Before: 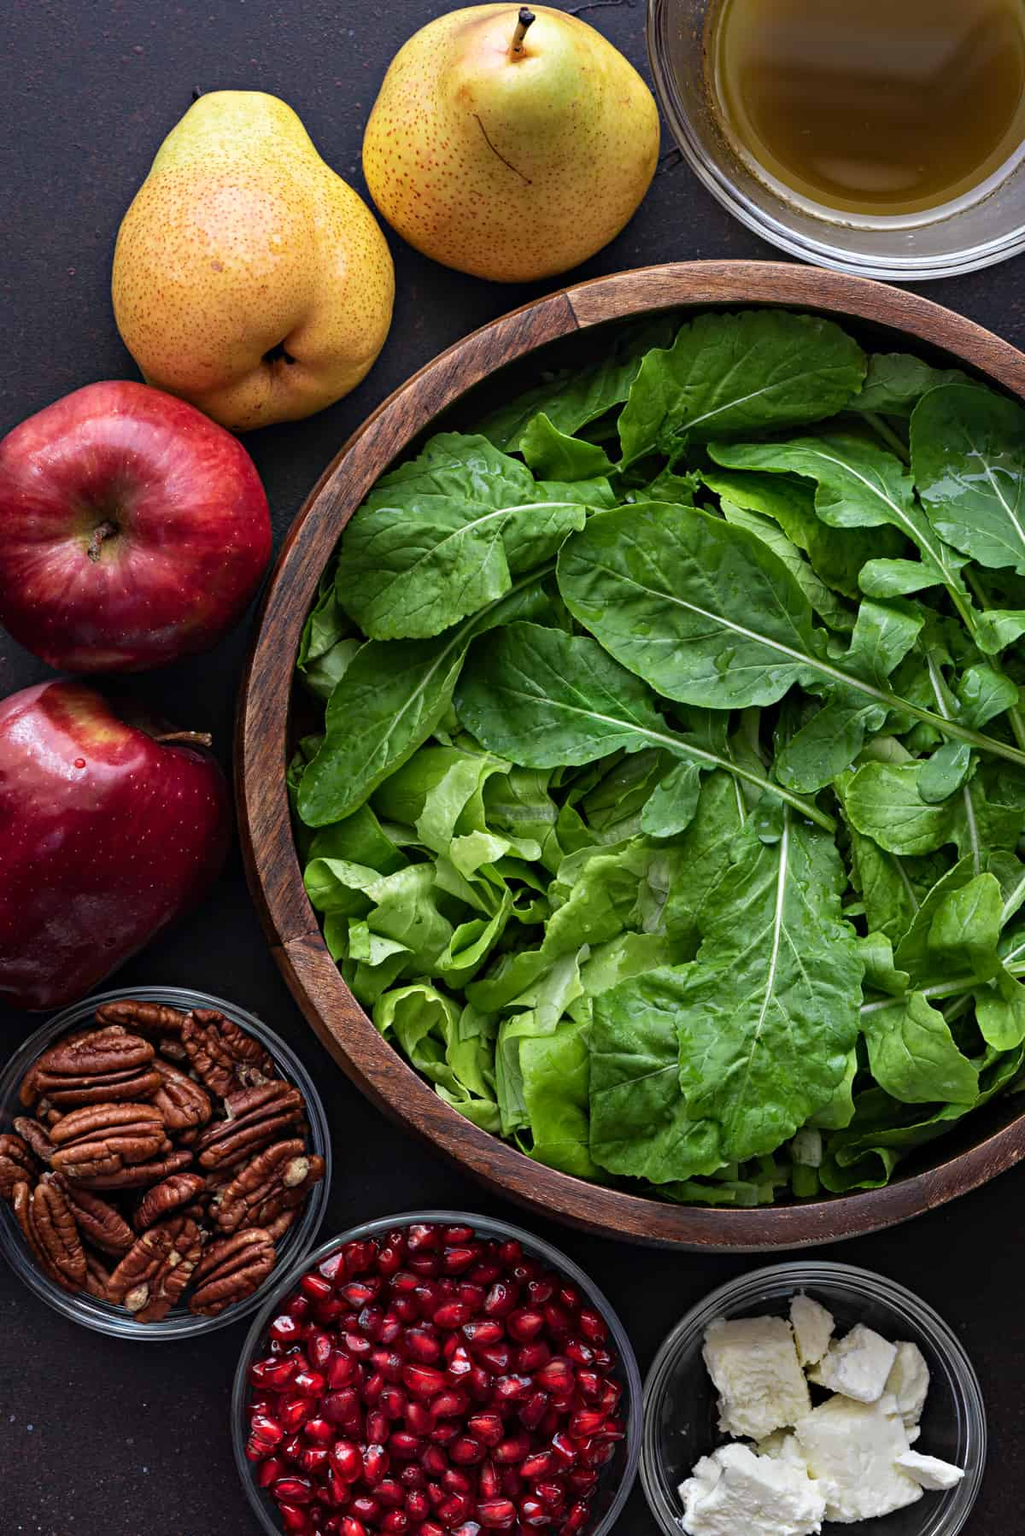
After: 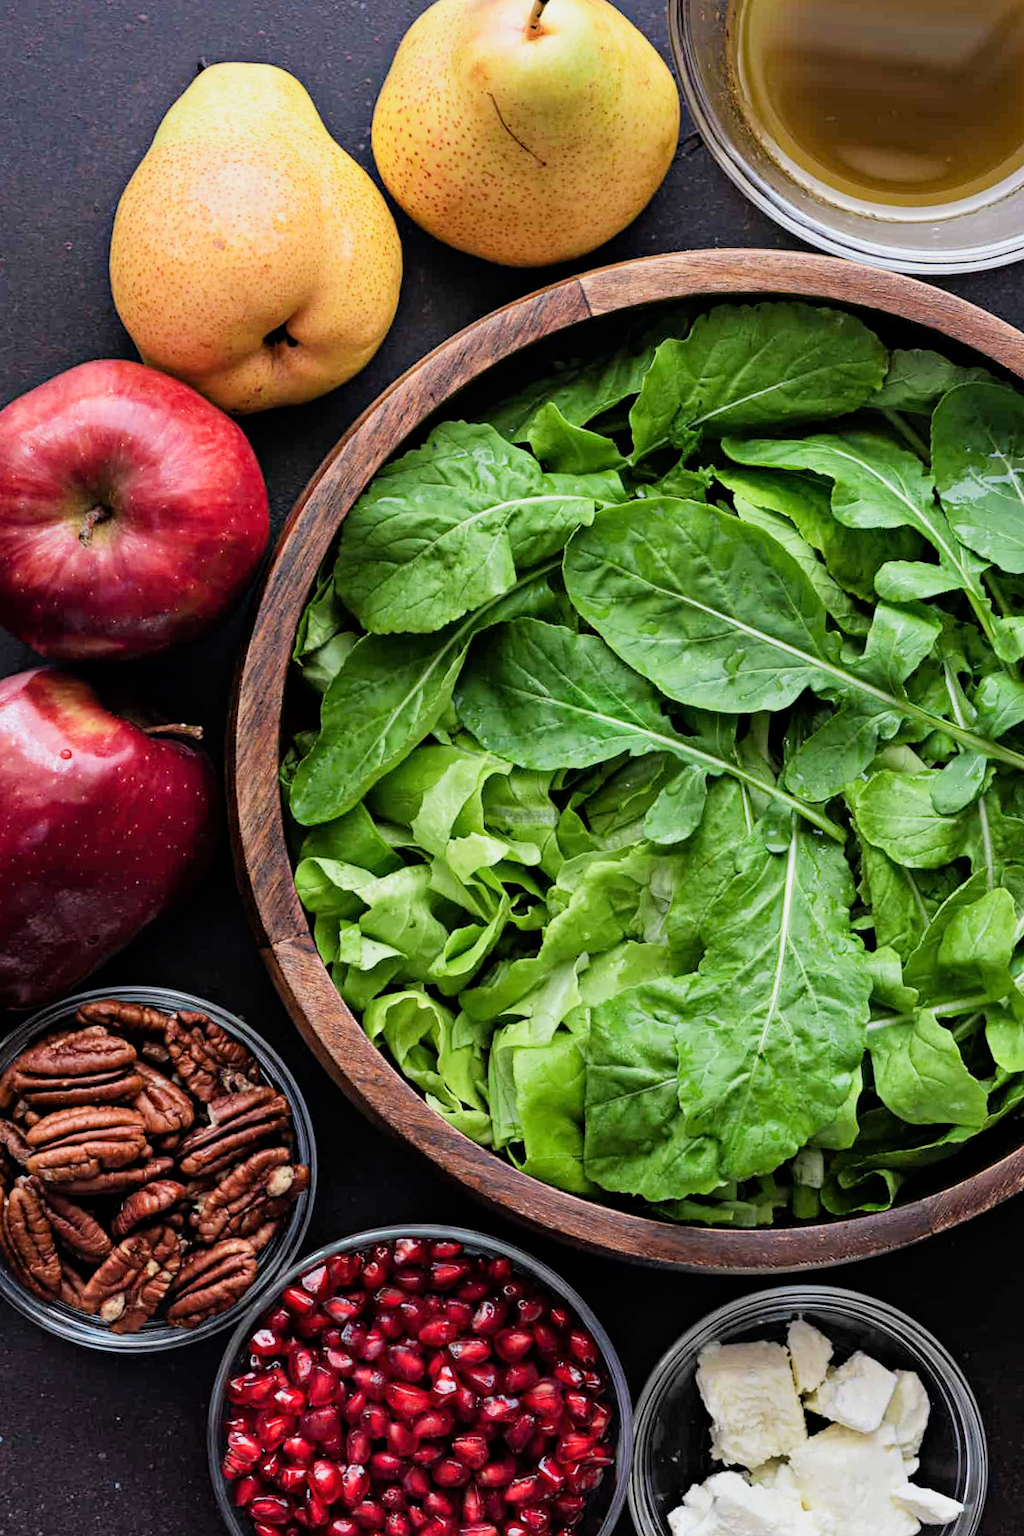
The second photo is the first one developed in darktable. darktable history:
crop and rotate: angle -1.26°
filmic rgb: black relative exposure -7.65 EV, white relative exposure 4.56 EV, hardness 3.61, contrast 1.05, preserve chrominance max RGB
exposure: black level correction 0, exposure 0.895 EV, compensate highlight preservation false
